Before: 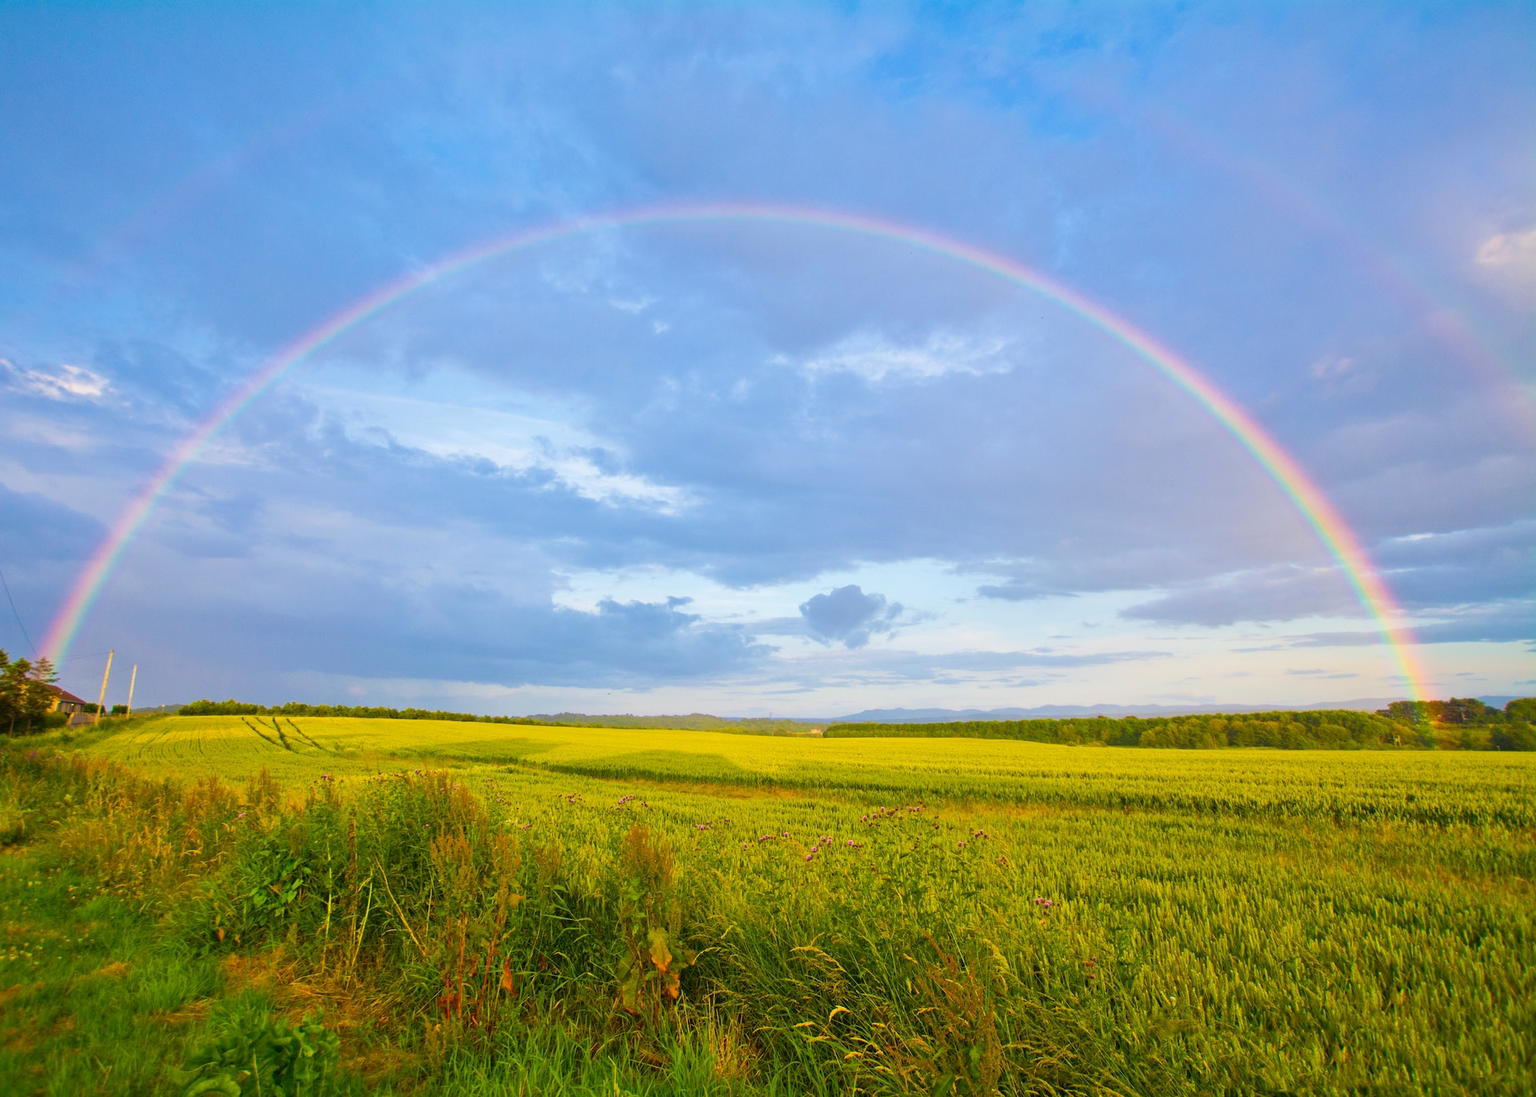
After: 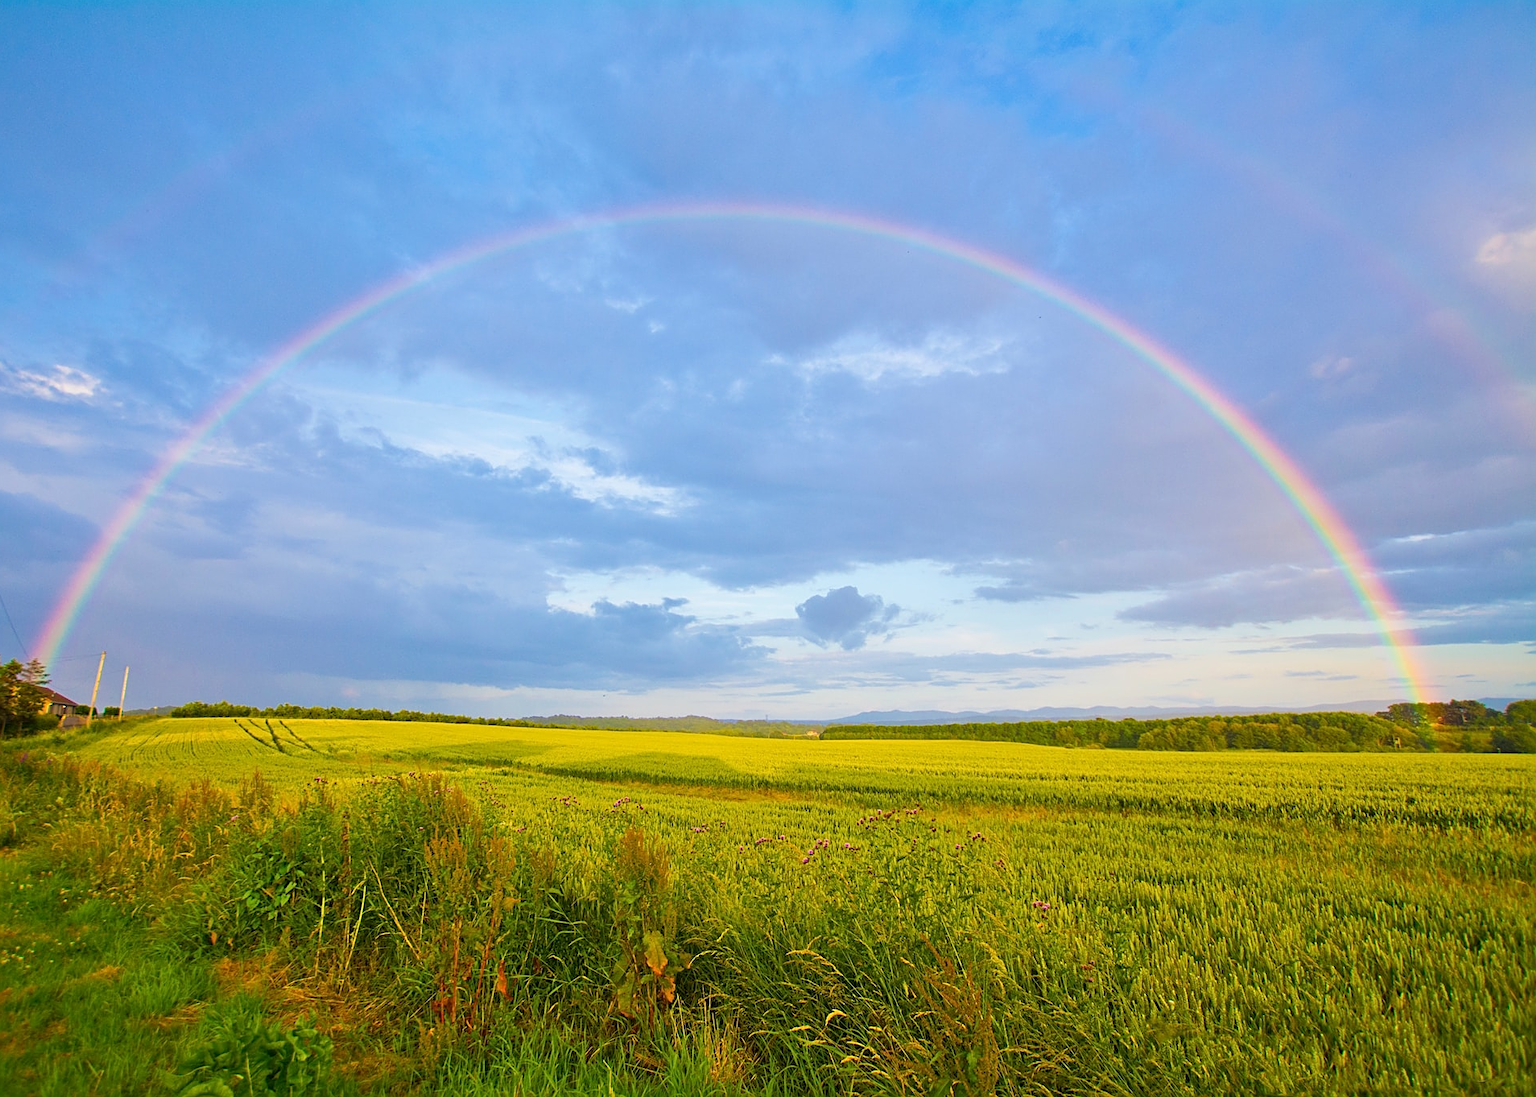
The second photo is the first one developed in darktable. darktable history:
sharpen: on, module defaults
crop and rotate: left 0.594%, top 0.233%, bottom 0.286%
